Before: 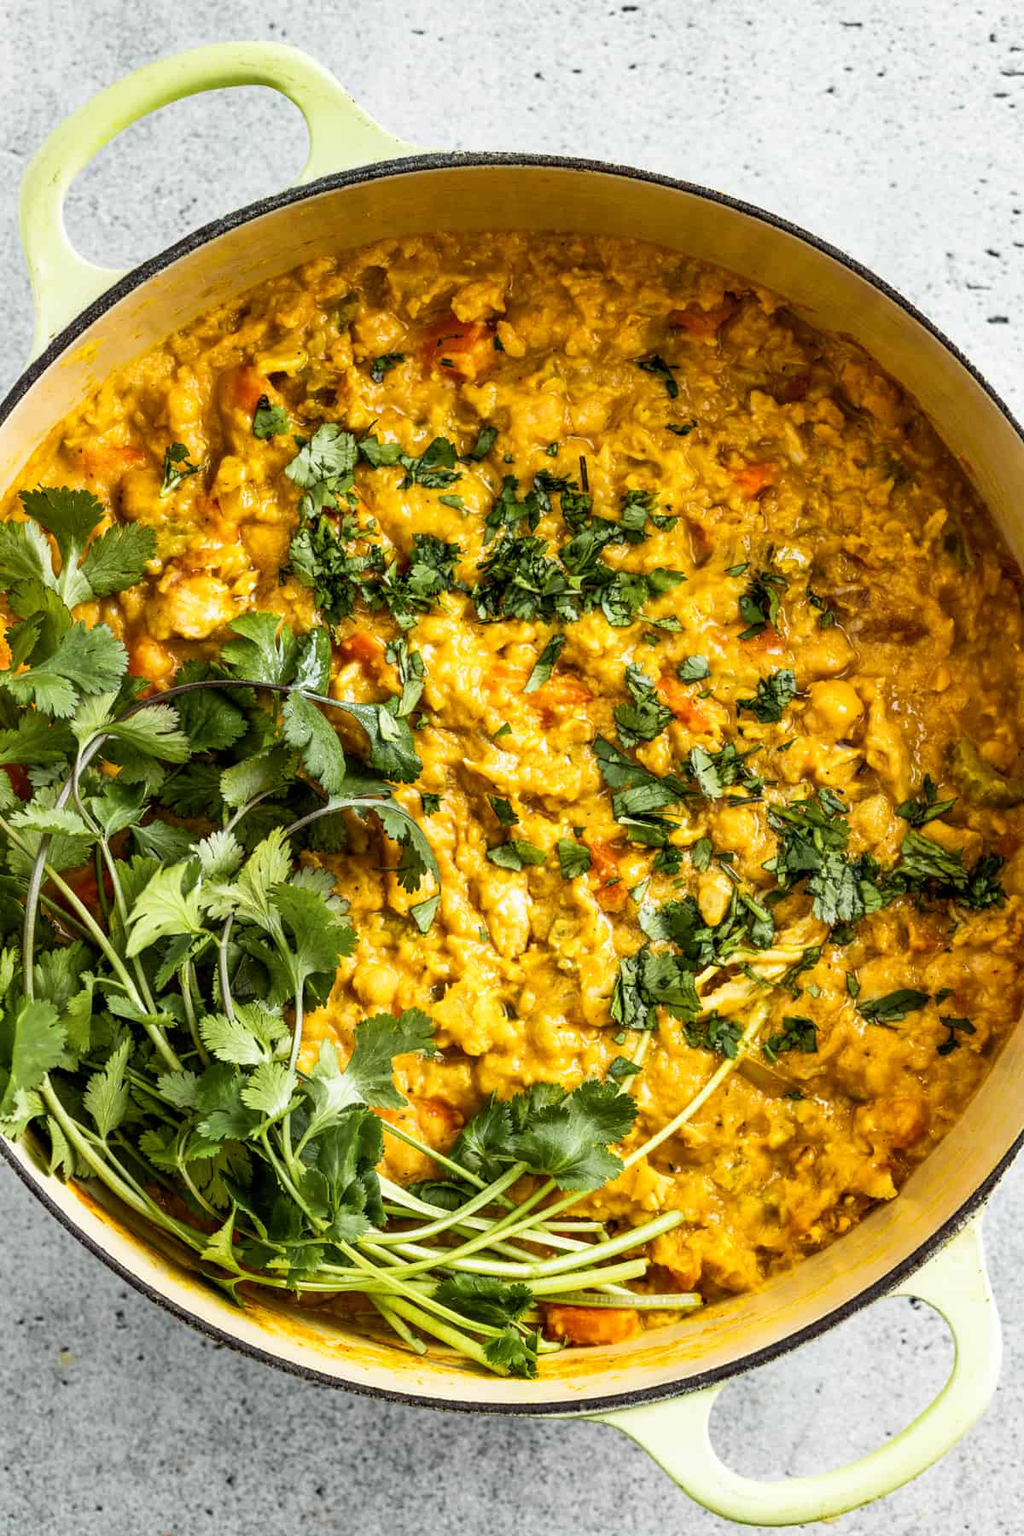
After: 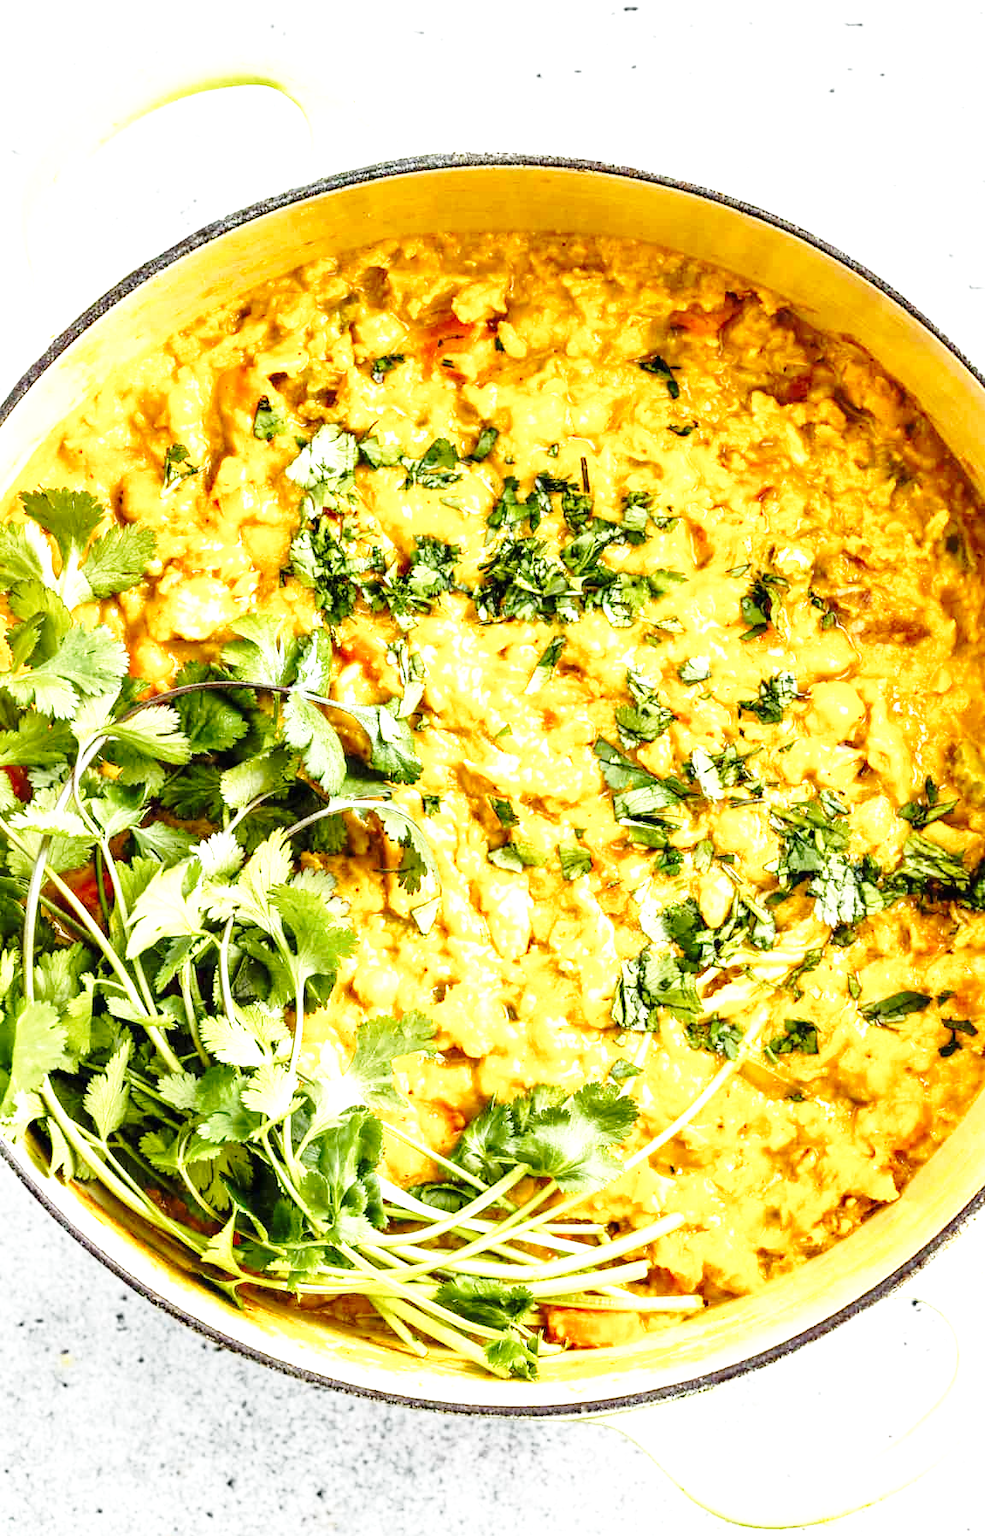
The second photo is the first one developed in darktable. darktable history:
base curve: curves: ch0 [(0, 0) (0.028, 0.03) (0.121, 0.232) (0.46, 0.748) (0.859, 0.968) (1, 1)], preserve colors none
crop: right 3.844%, bottom 0.03%
exposure: black level correction 0, exposure 1.191 EV, compensate exposure bias true, compensate highlight preservation false
